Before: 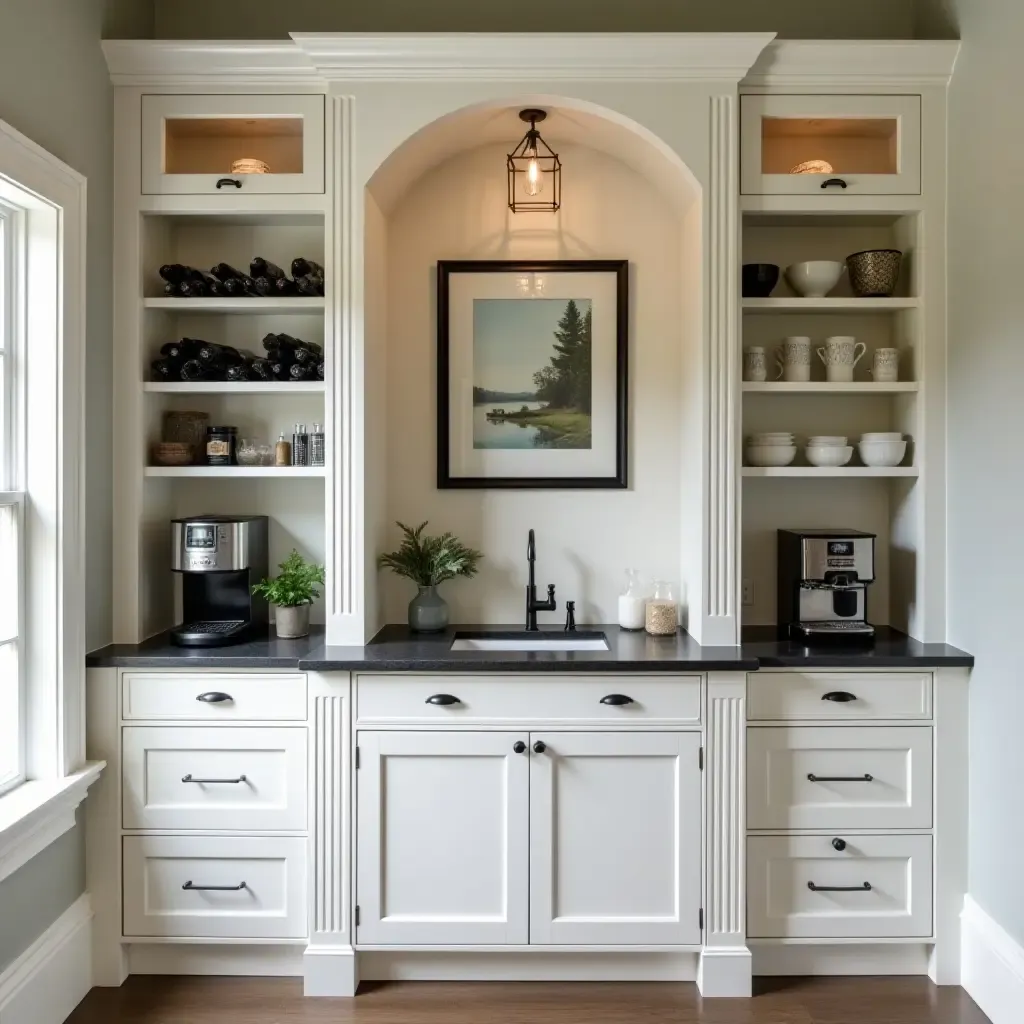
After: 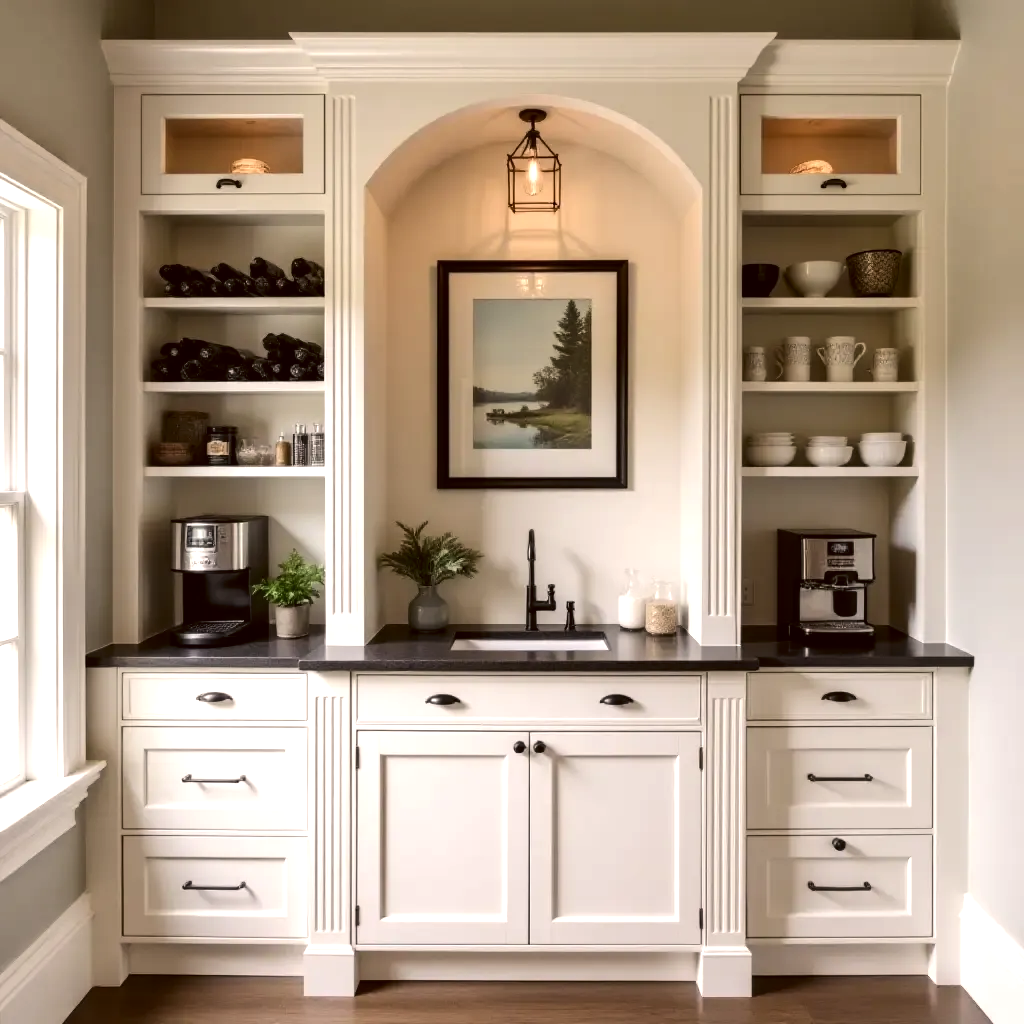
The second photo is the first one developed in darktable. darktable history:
tone equalizer: -8 EV -0.417 EV, -7 EV -0.389 EV, -6 EV -0.333 EV, -5 EV -0.222 EV, -3 EV 0.222 EV, -2 EV 0.333 EV, -1 EV 0.389 EV, +0 EV 0.417 EV, edges refinement/feathering 500, mask exposure compensation -1.57 EV, preserve details no
color correction: highlights a* 6.27, highlights b* 8.19, shadows a* 5.94, shadows b* 7.23, saturation 0.9
